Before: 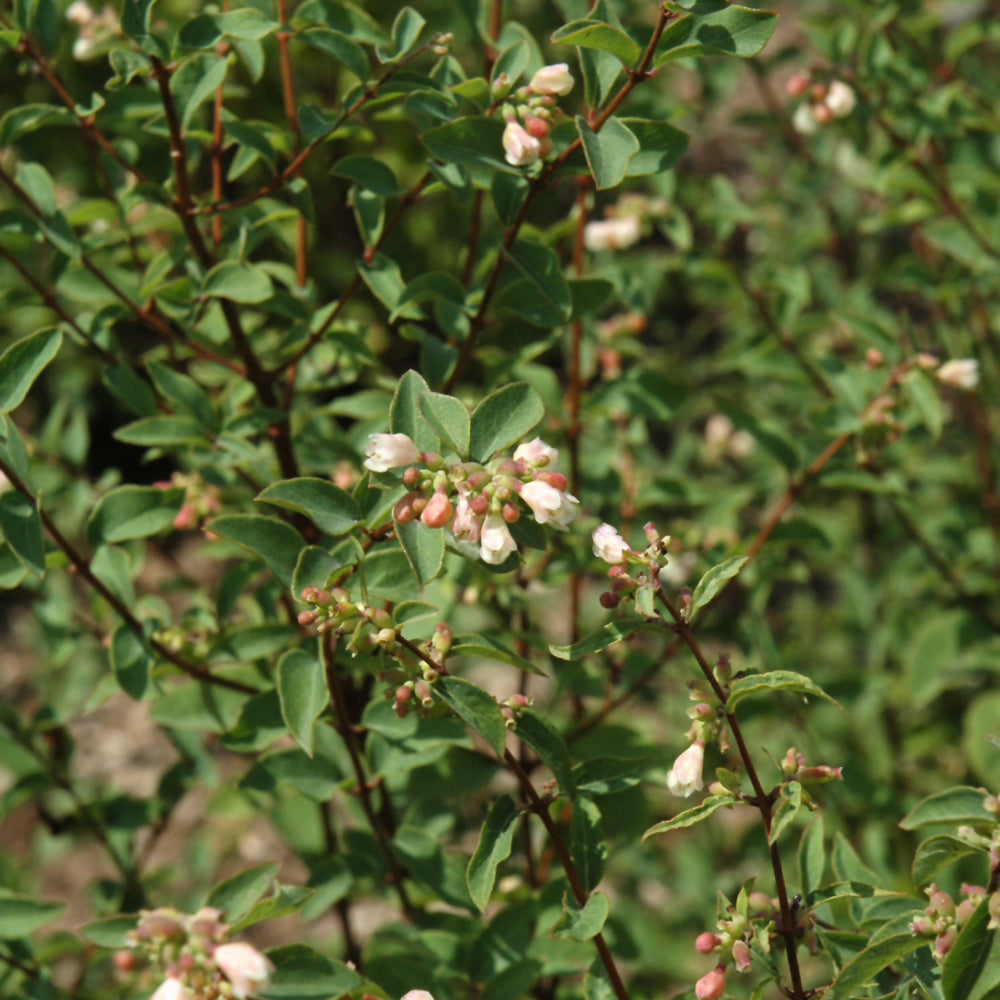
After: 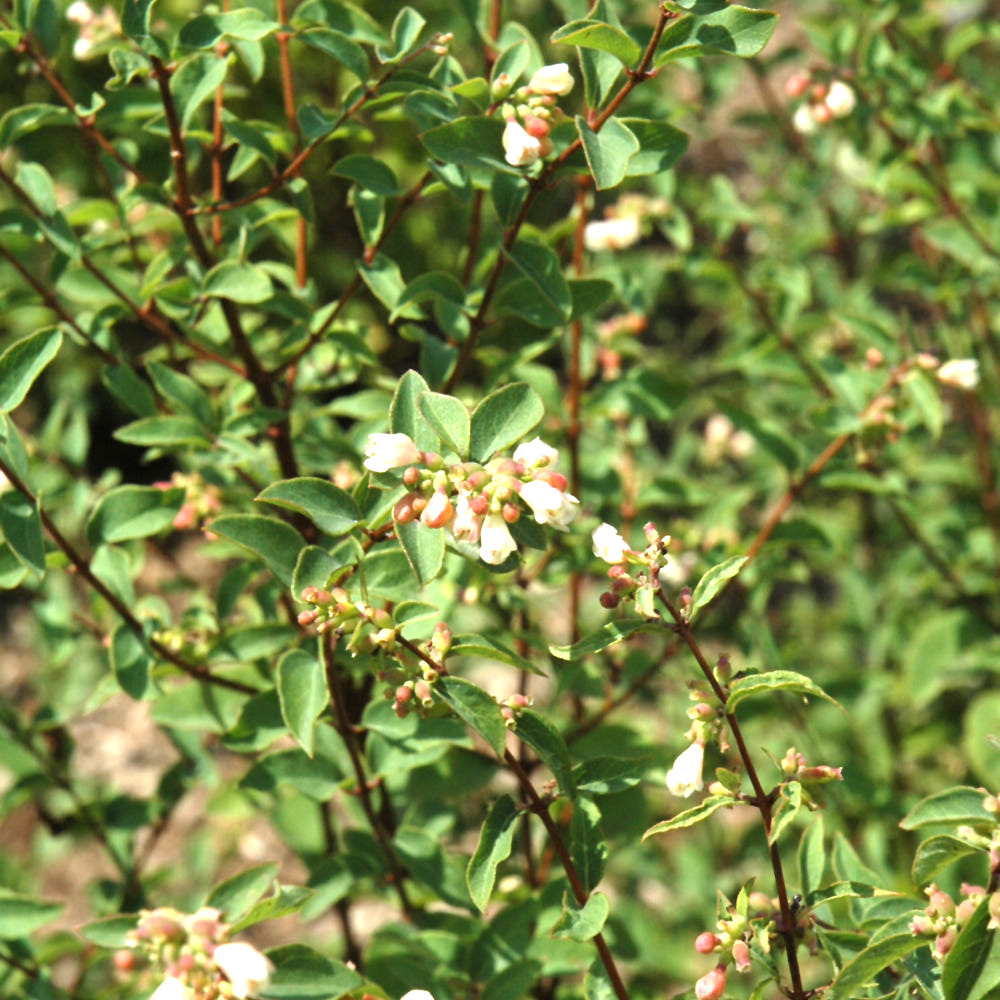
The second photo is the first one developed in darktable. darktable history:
exposure: exposure 0.5 EV
